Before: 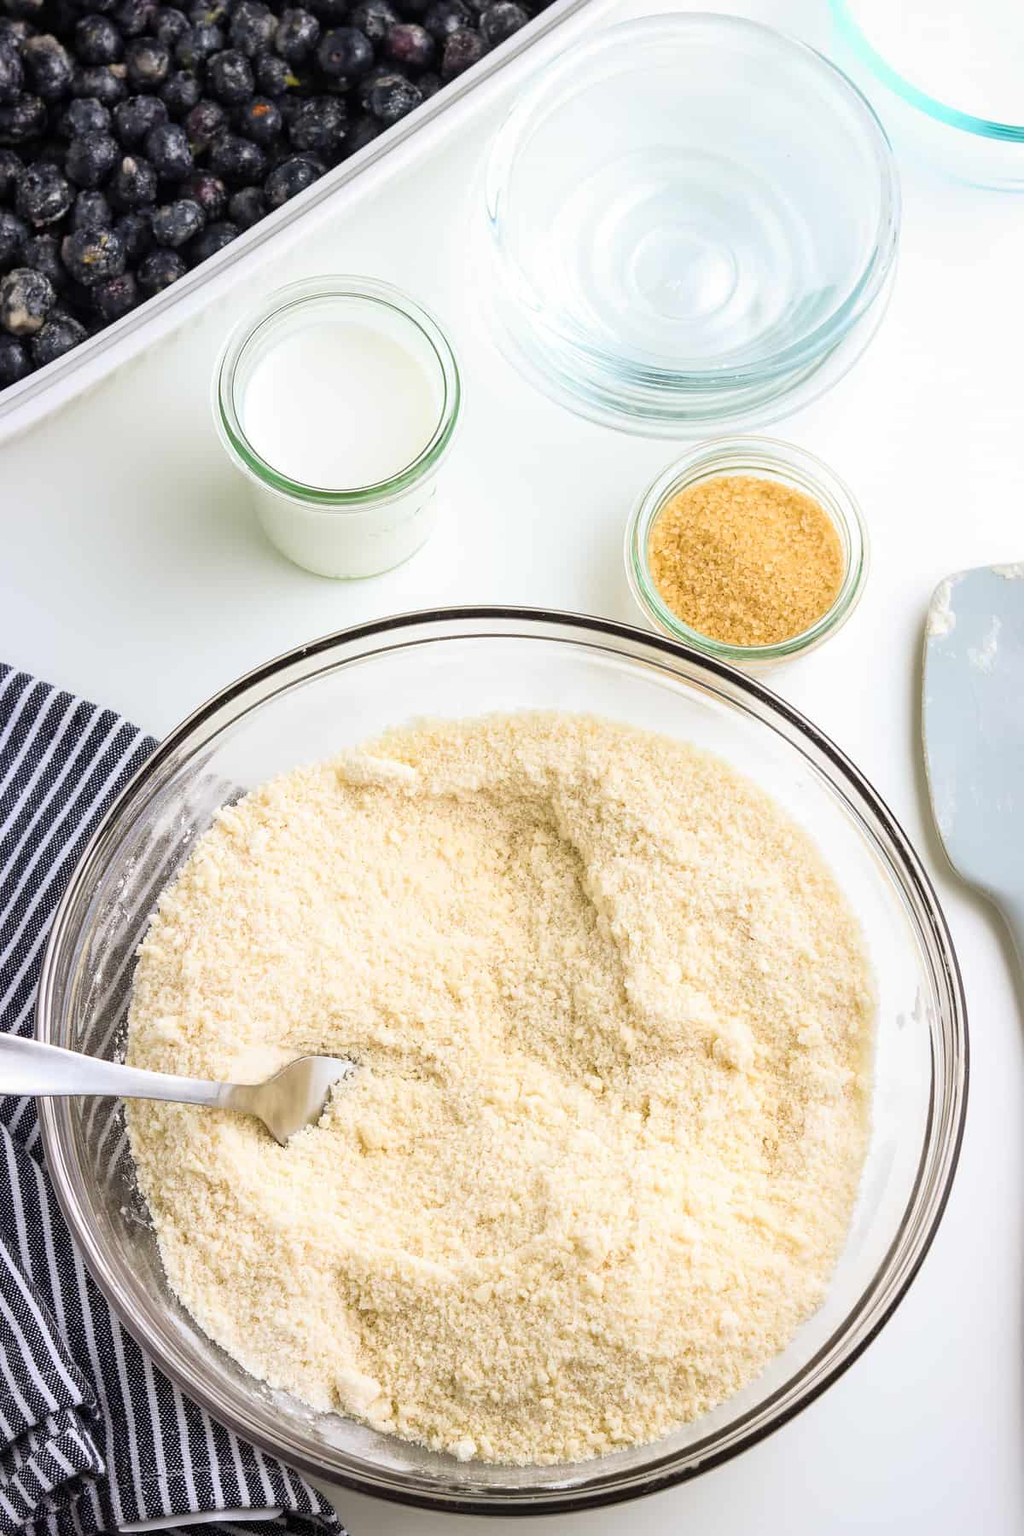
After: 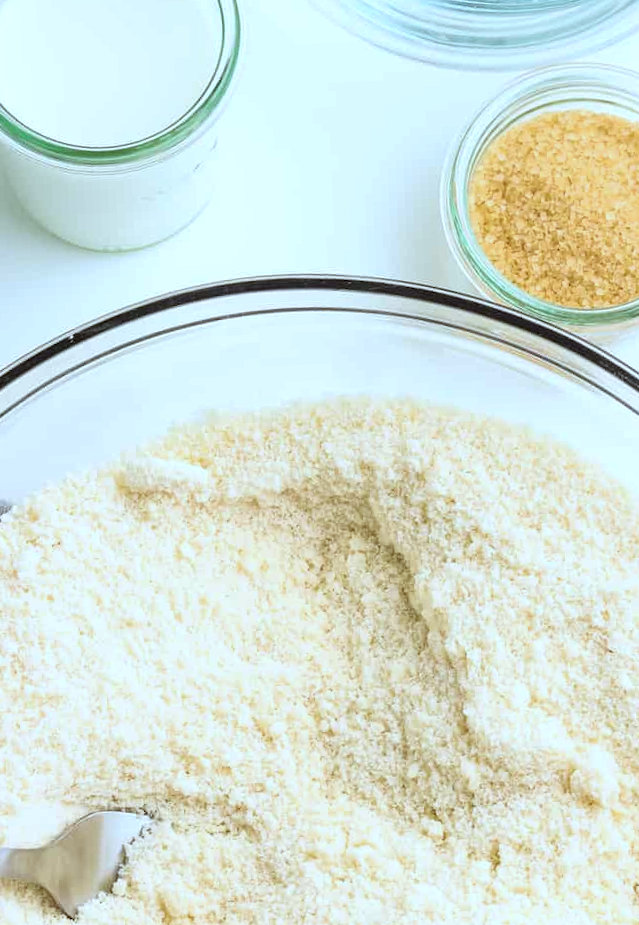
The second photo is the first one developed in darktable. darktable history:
rotate and perspective: rotation -2.56°, automatic cropping off
crop: left 25%, top 25%, right 25%, bottom 25%
color calibration: illuminant Planckian (black body), x 0.378, y 0.375, temperature 4065 K
